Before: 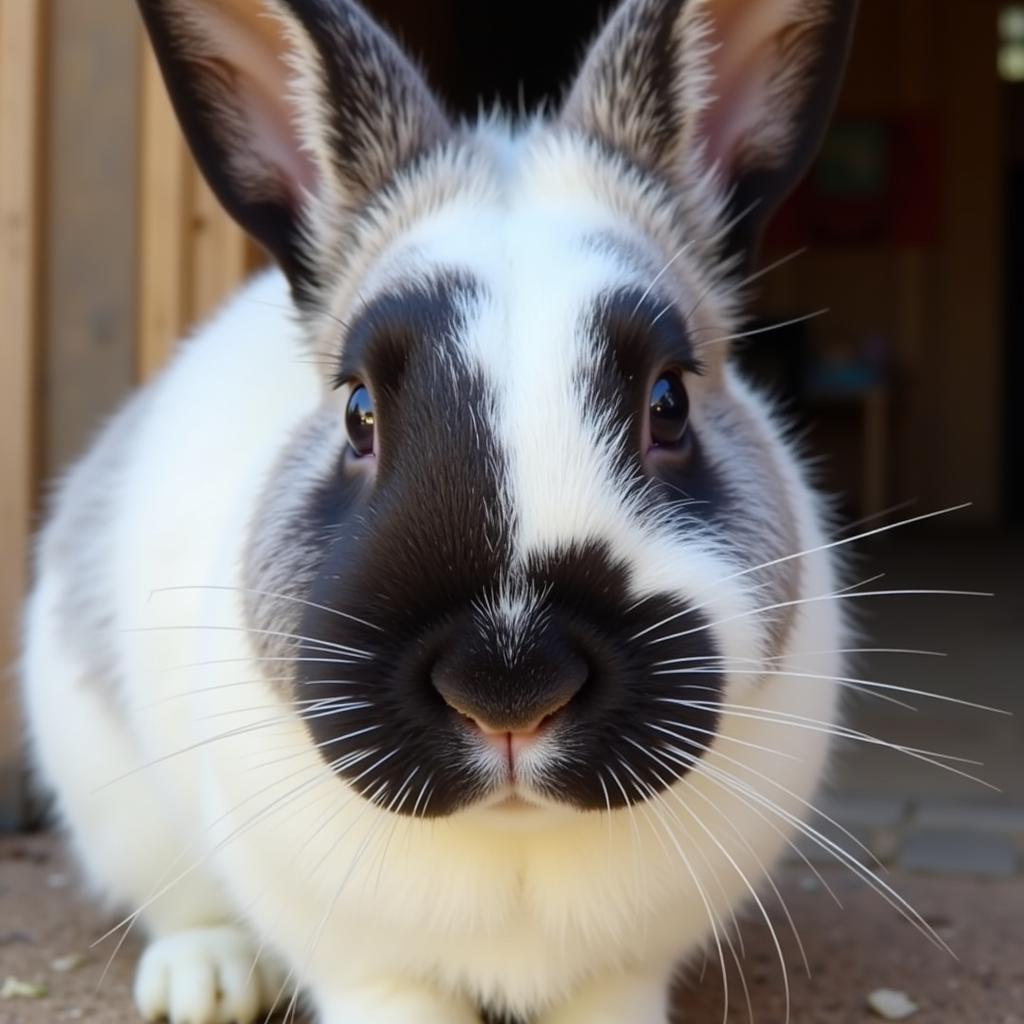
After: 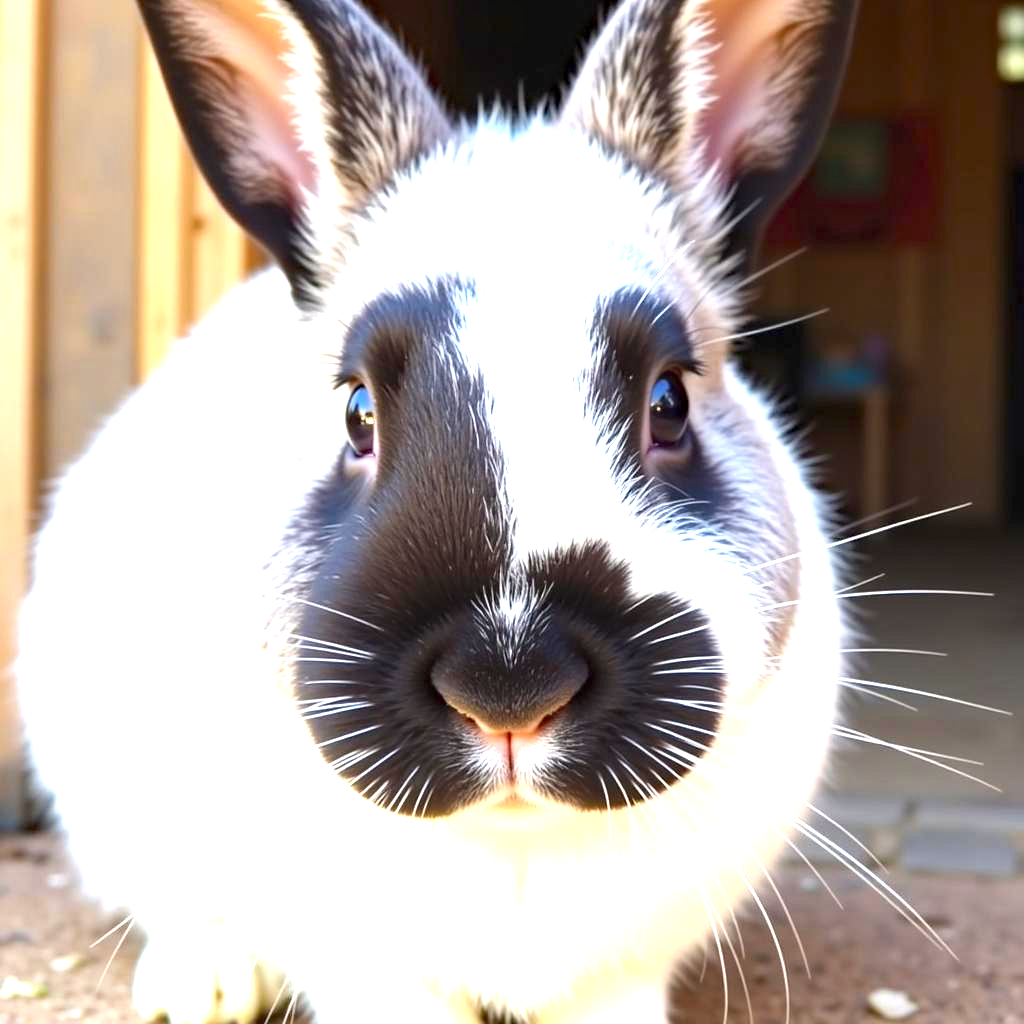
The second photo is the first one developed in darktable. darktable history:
exposure: black level correction 0, exposure 1.9 EV, compensate highlight preservation false
haze removal: compatibility mode true, adaptive false
